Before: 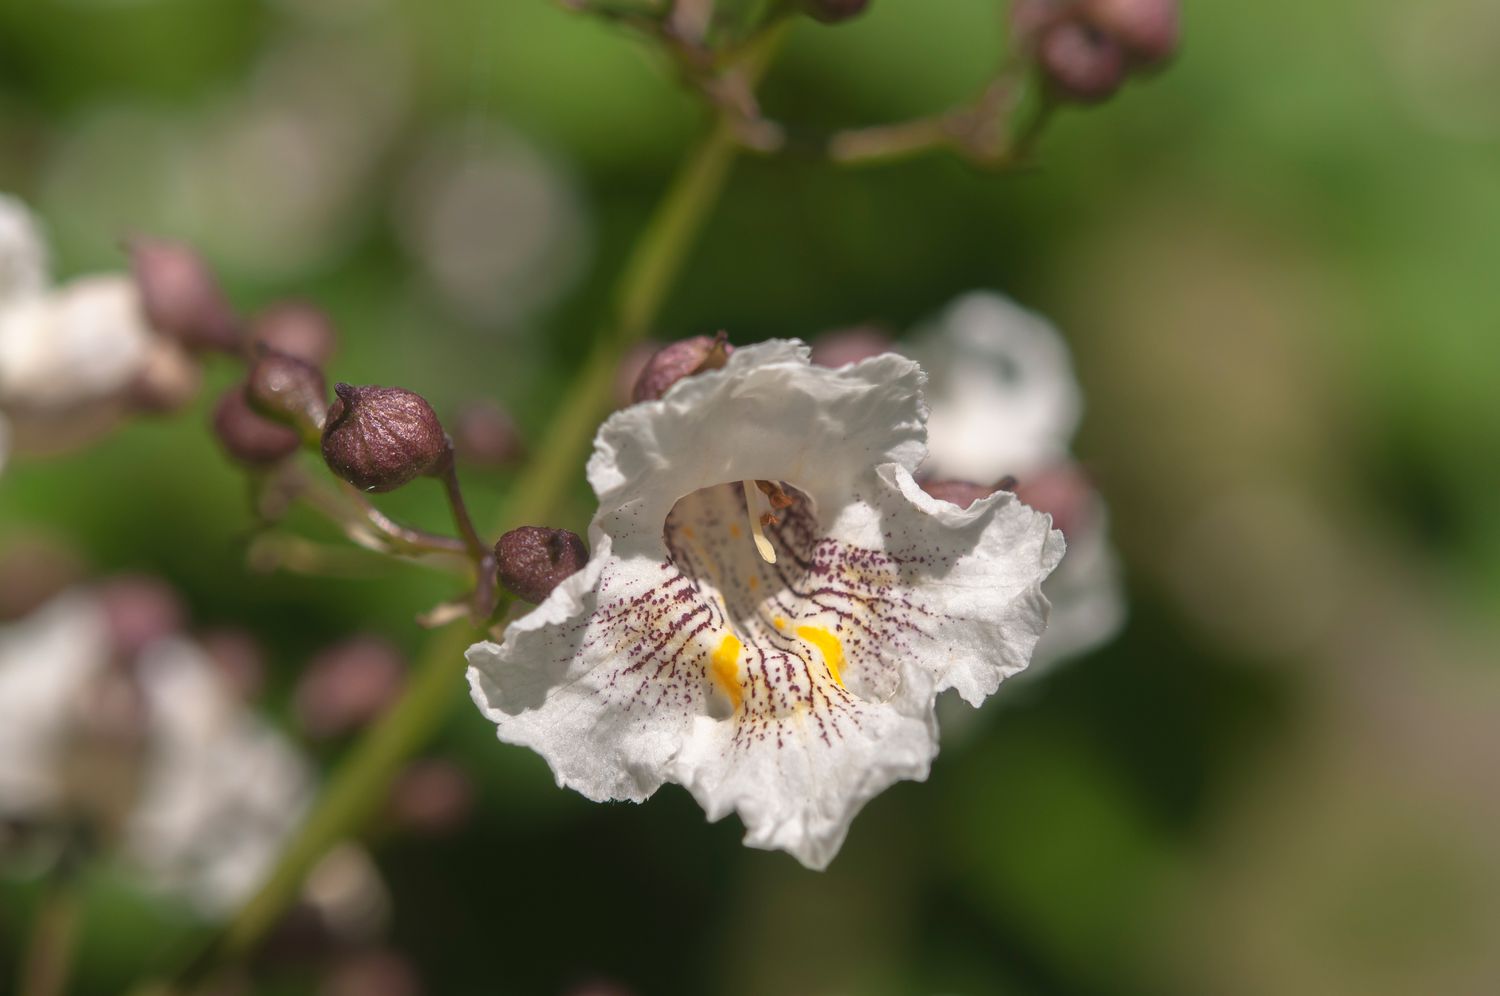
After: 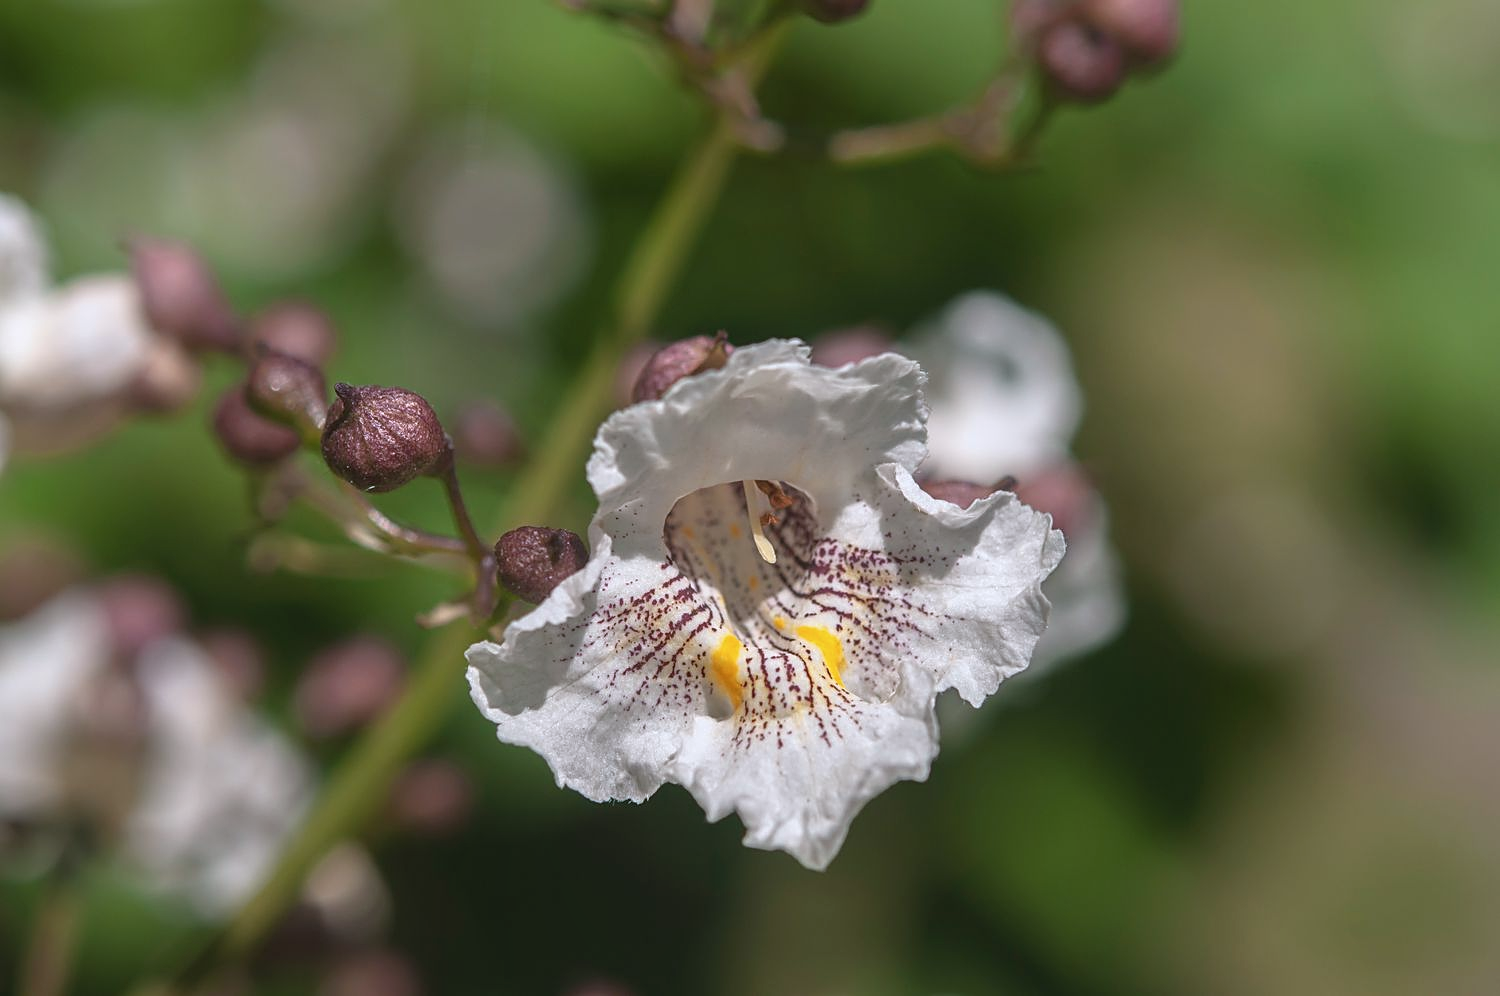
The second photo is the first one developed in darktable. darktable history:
local contrast: detail 109%
color correction: highlights a* -0.818, highlights b* -8.74
sharpen: on, module defaults
